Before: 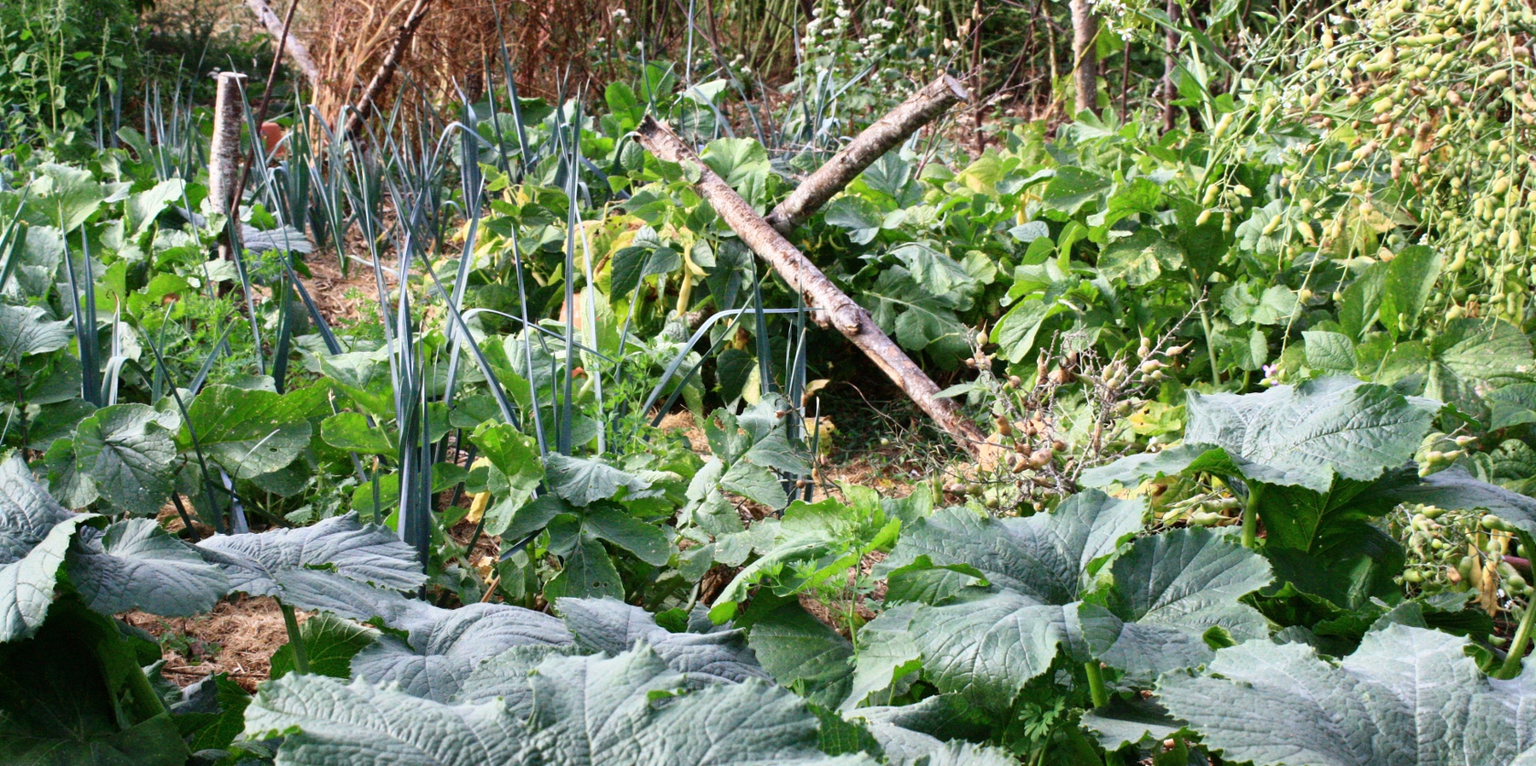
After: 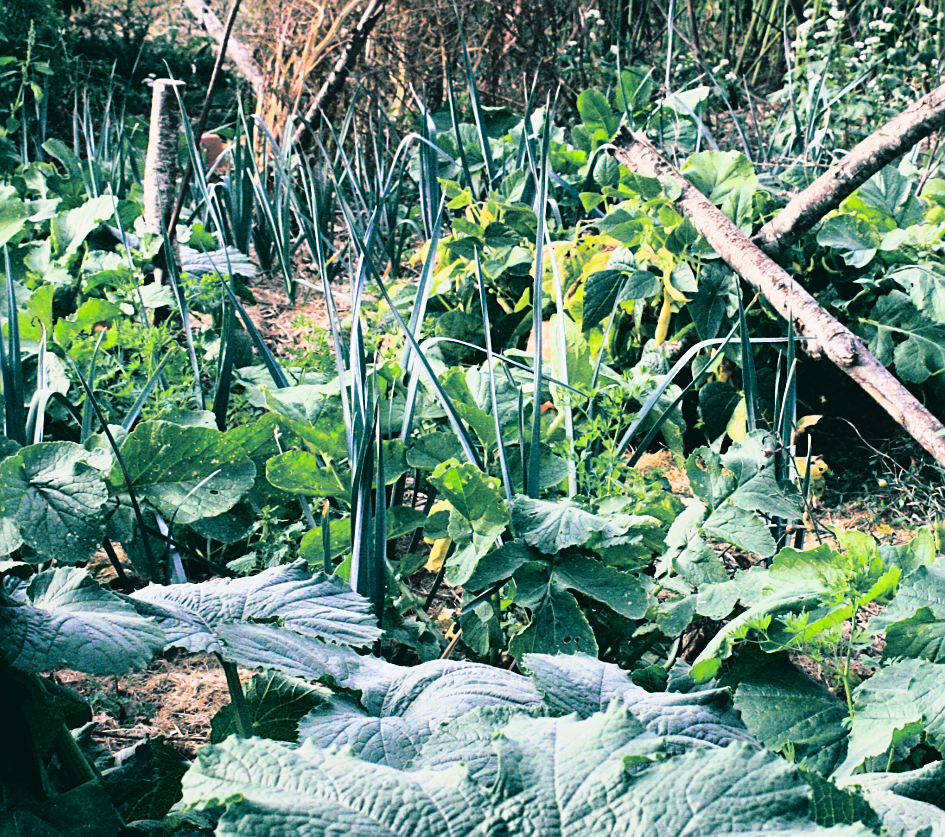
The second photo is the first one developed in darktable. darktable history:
sharpen: on, module defaults
crop: left 5.114%, right 38.589%
split-toning: shadows › hue 186.43°, highlights › hue 49.29°, compress 30.29%
tone curve: curves: ch0 [(0, 0.031) (0.139, 0.084) (0.311, 0.278) (0.495, 0.544) (0.718, 0.816) (0.841, 0.909) (1, 0.967)]; ch1 [(0, 0) (0.272, 0.249) (0.388, 0.385) (0.469, 0.456) (0.495, 0.497) (0.538, 0.545) (0.578, 0.595) (0.707, 0.778) (1, 1)]; ch2 [(0, 0) (0.125, 0.089) (0.353, 0.329) (0.443, 0.408) (0.502, 0.499) (0.557, 0.531) (0.608, 0.631) (1, 1)], color space Lab, independent channels, preserve colors none
